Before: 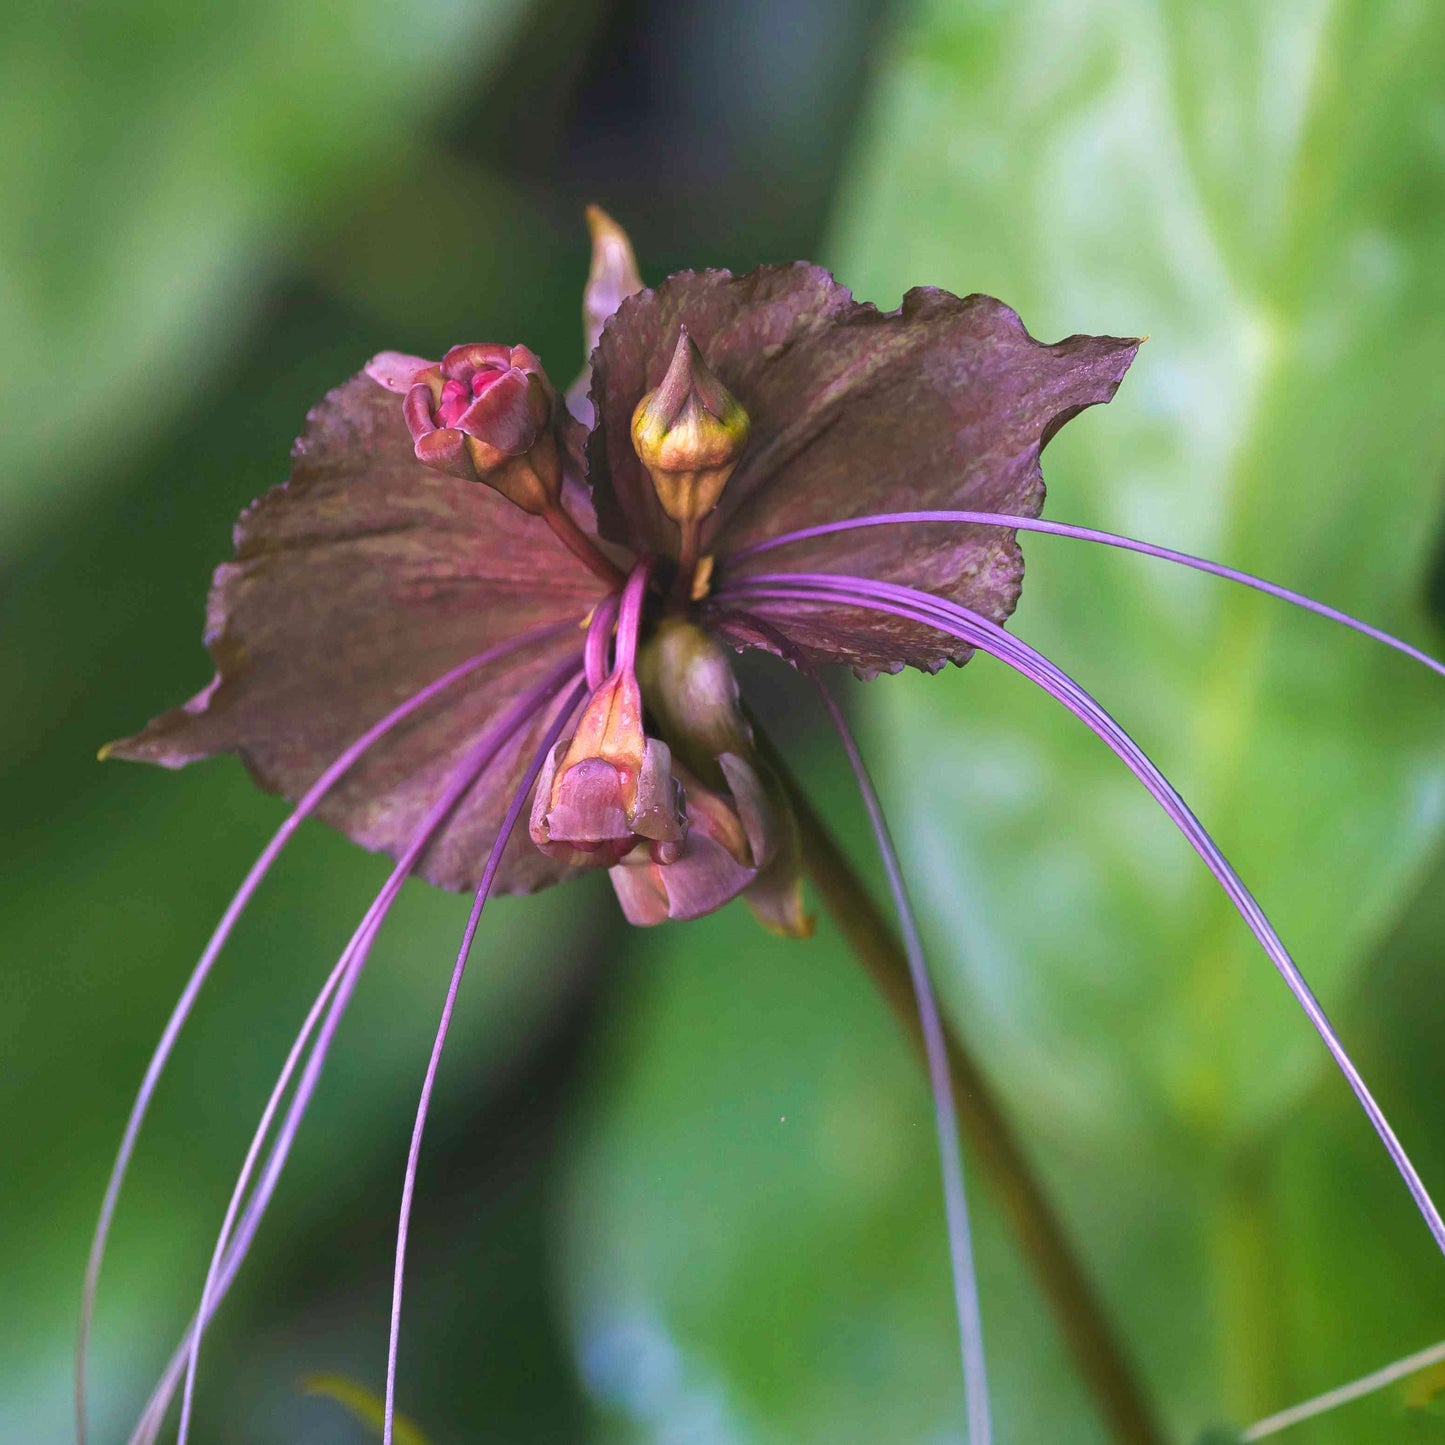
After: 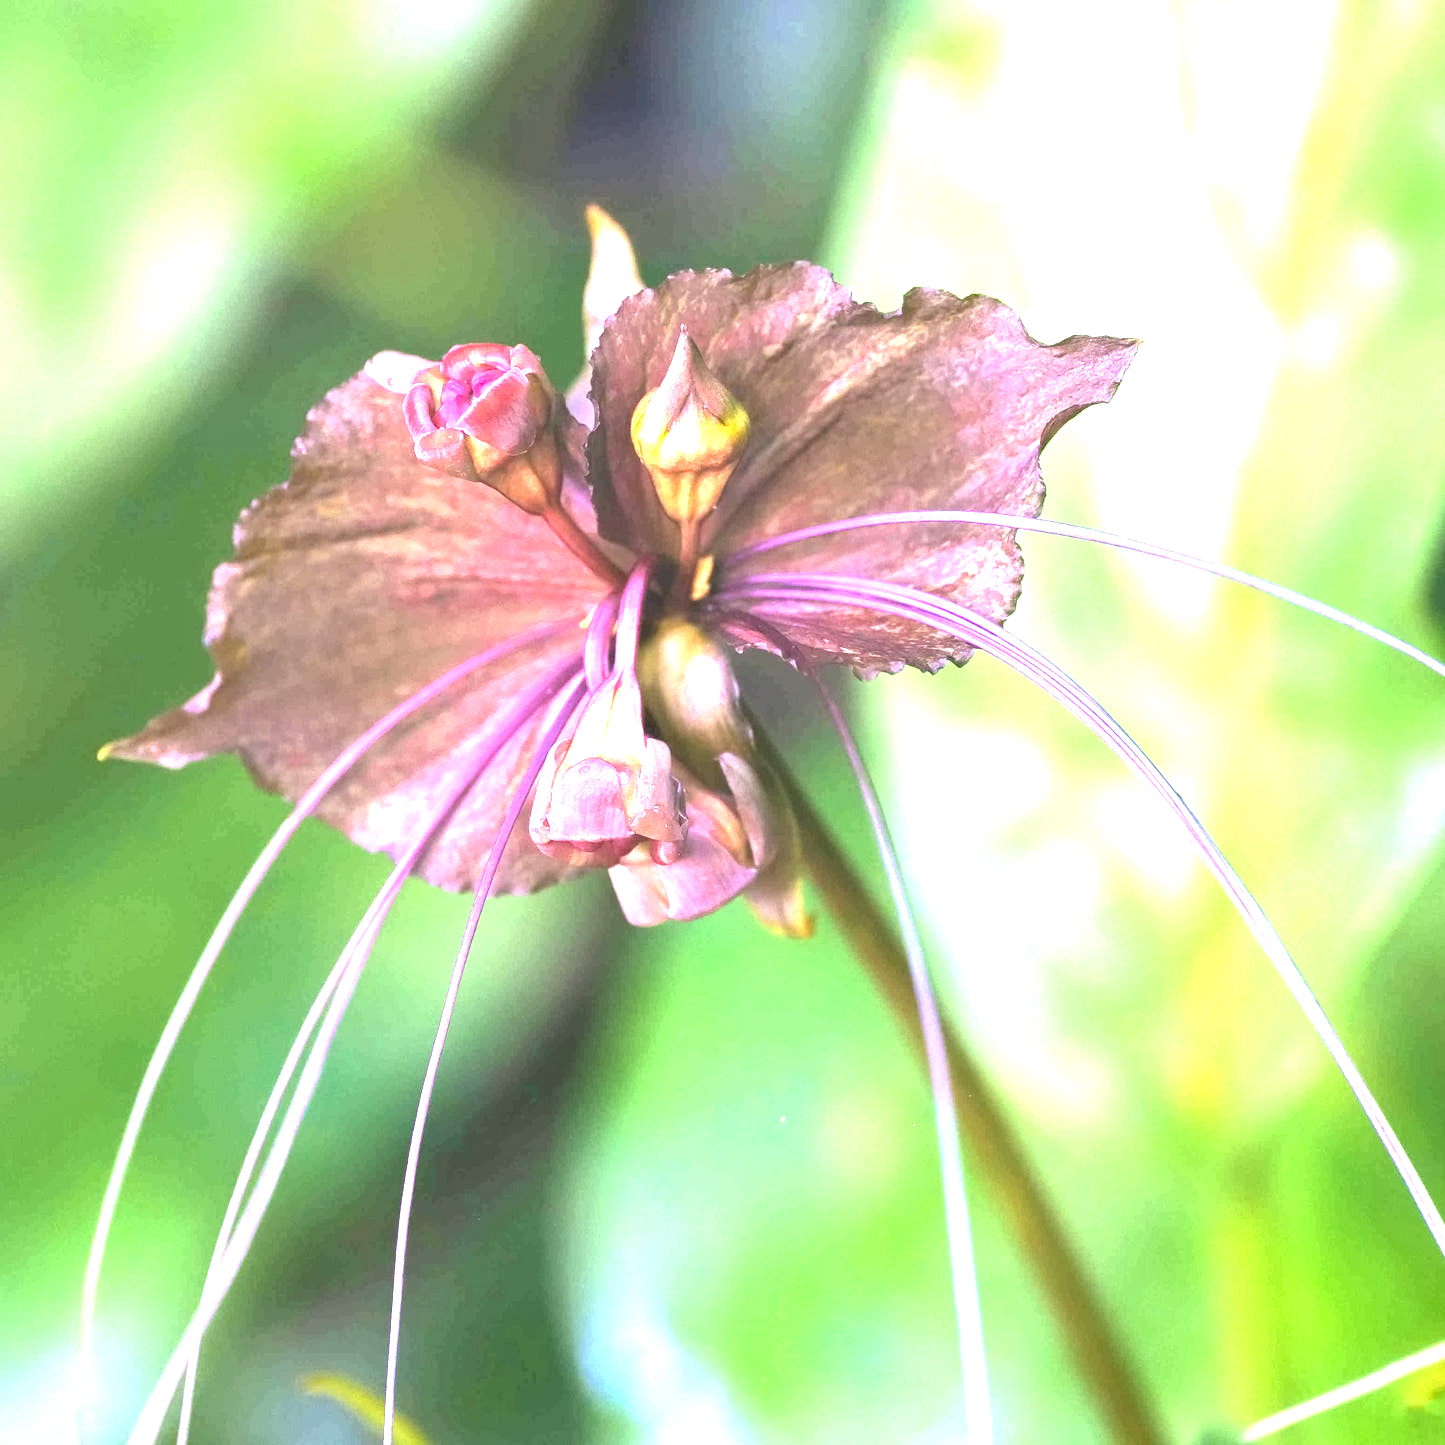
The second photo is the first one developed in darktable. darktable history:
contrast equalizer: y [[0.5 ×6], [0.5 ×6], [0.5 ×6], [0 ×6], [0, 0.039, 0.251, 0.29, 0.293, 0.292]]
exposure: exposure 2.25 EV, compensate highlight preservation false
